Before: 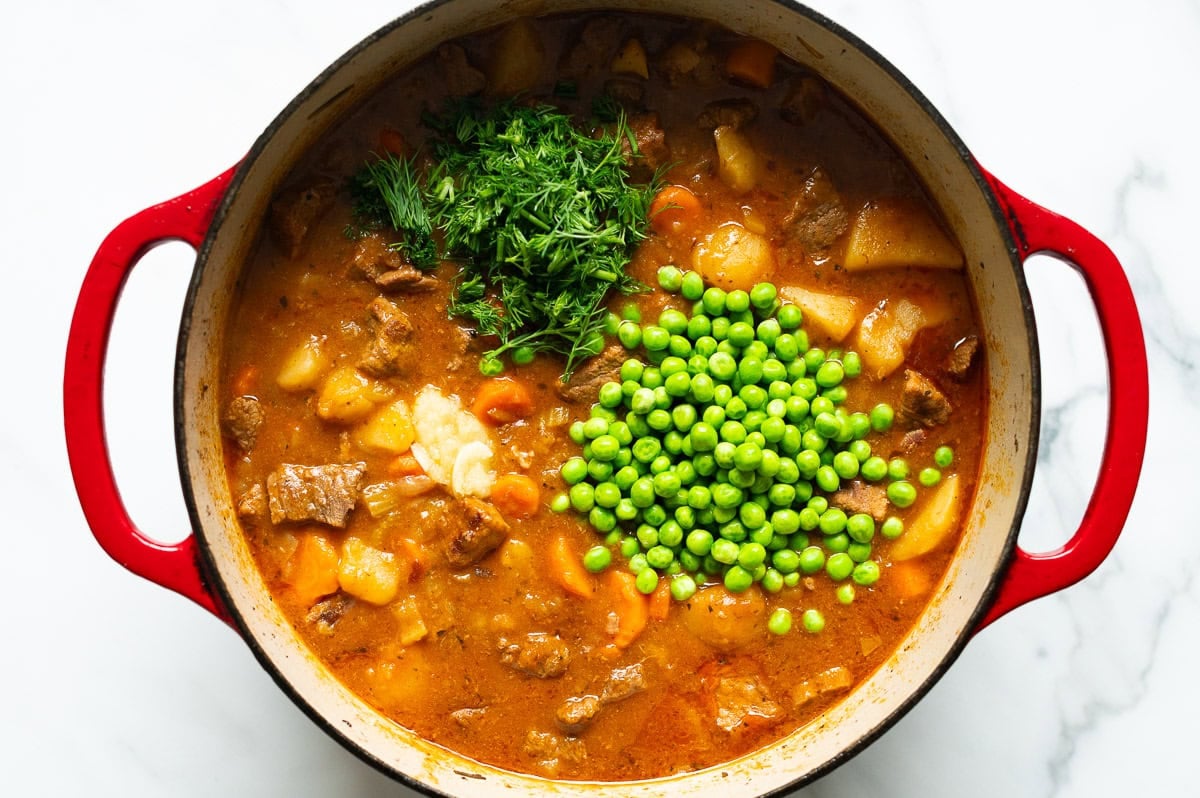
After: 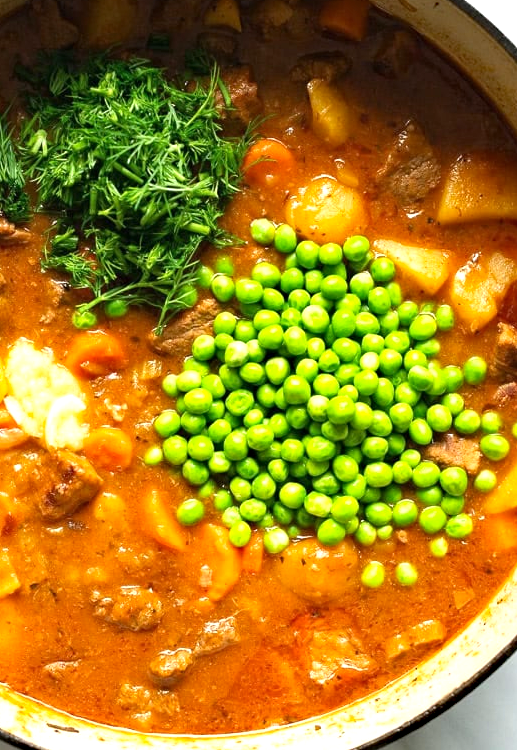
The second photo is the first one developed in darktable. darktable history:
haze removal: strength 0.292, distance 0.253, compatibility mode true, adaptive false
exposure: black level correction 0, exposure 0.5 EV, compensate highlight preservation false
crop: left 33.927%, top 5.986%, right 22.906%
